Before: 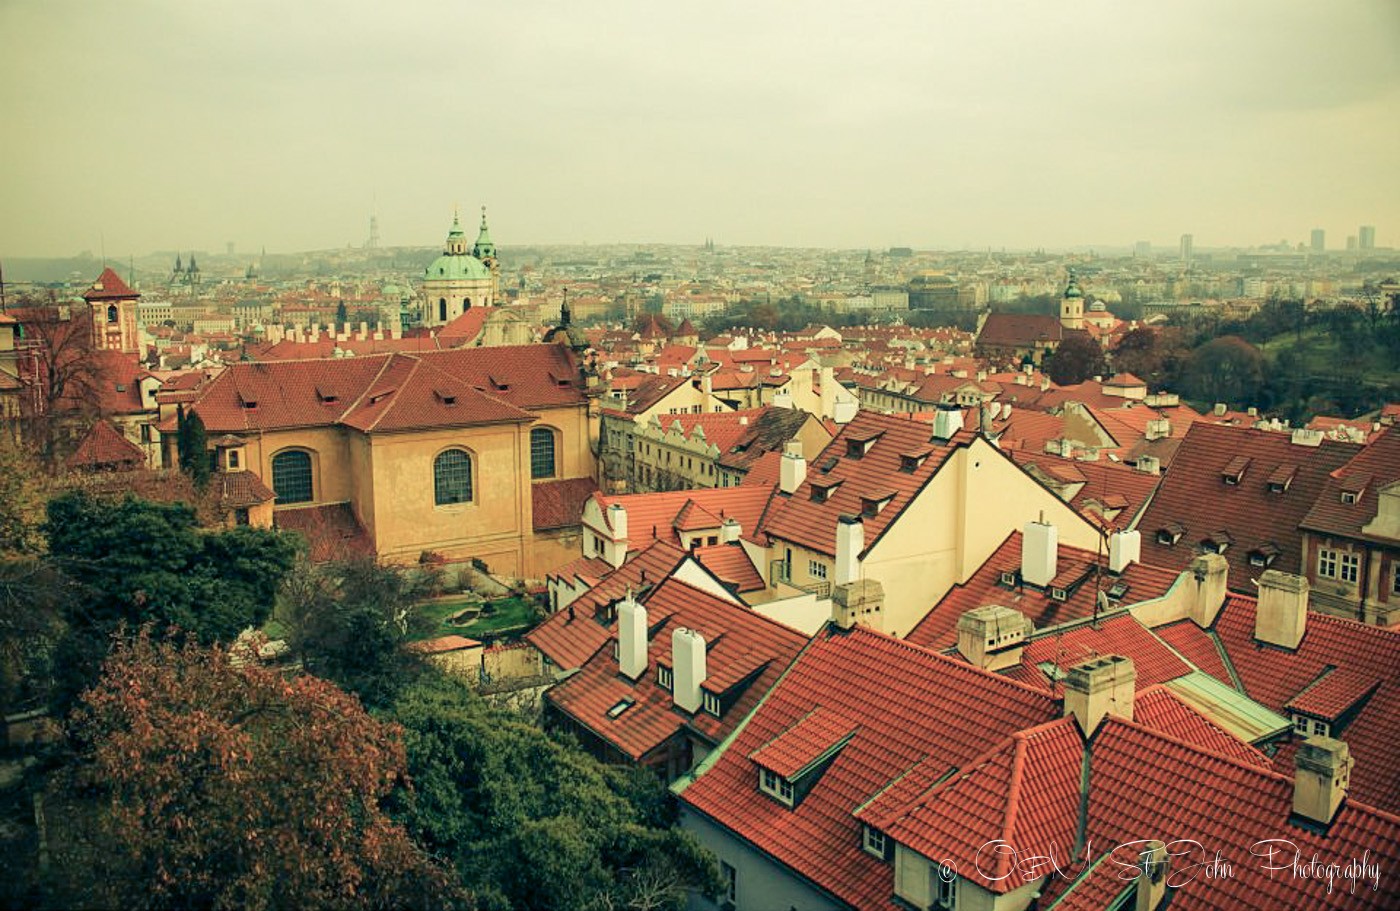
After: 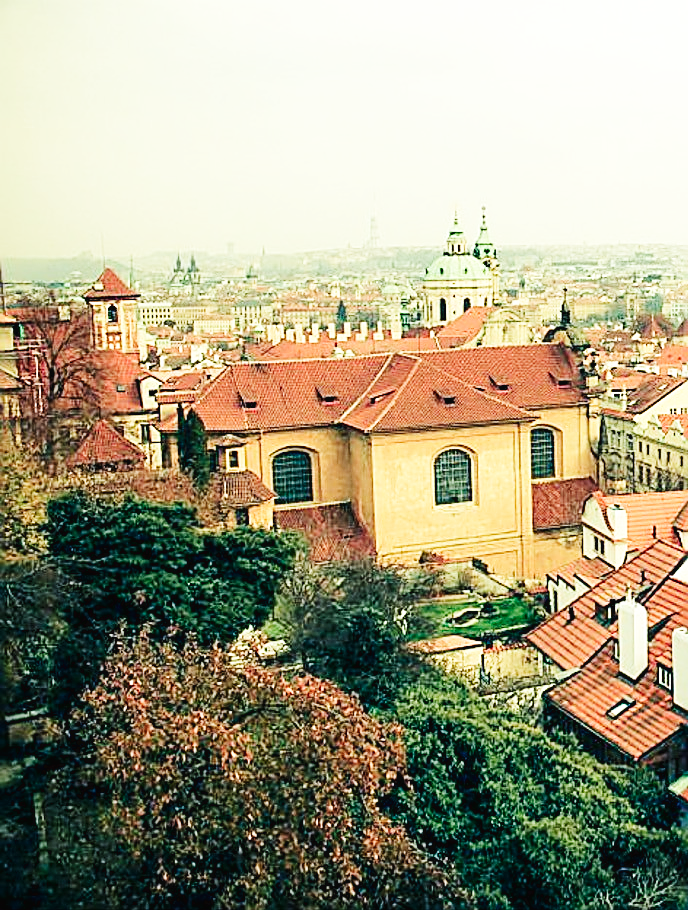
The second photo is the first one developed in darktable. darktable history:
white balance: red 0.98, blue 1.034
base curve: curves: ch0 [(0, 0.003) (0.001, 0.002) (0.006, 0.004) (0.02, 0.022) (0.048, 0.086) (0.094, 0.234) (0.162, 0.431) (0.258, 0.629) (0.385, 0.8) (0.548, 0.918) (0.751, 0.988) (1, 1)], preserve colors none
crop and rotate: left 0%, top 0%, right 50.845%
sharpen: amount 0.901
